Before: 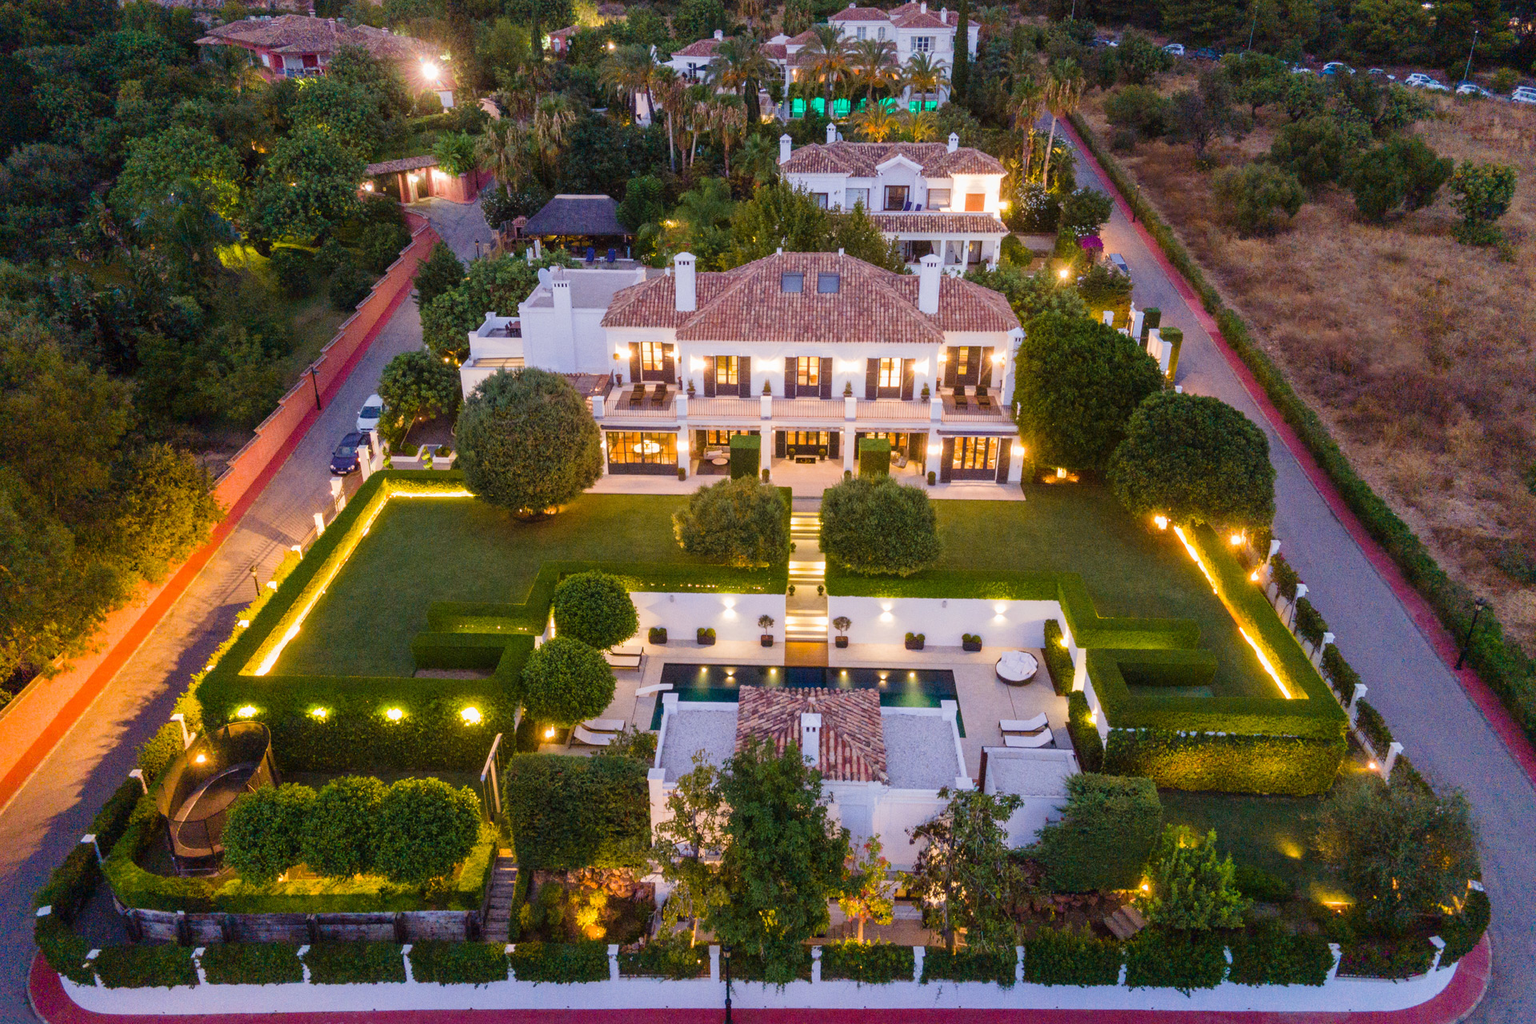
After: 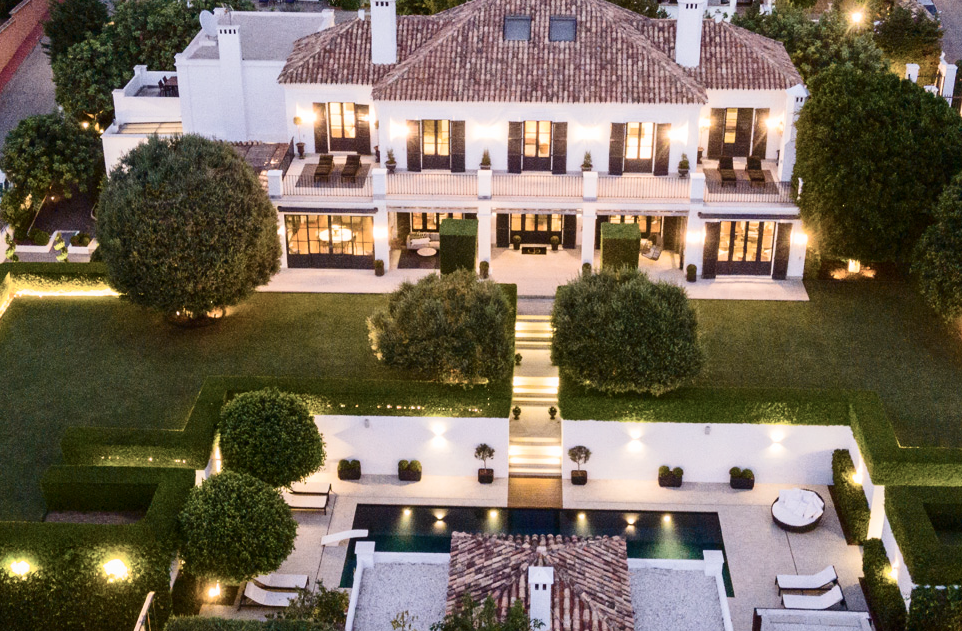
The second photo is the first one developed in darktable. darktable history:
crop: left 24.672%, top 25.45%, right 25.184%, bottom 25.223%
contrast brightness saturation: contrast 0.251, saturation -0.324
